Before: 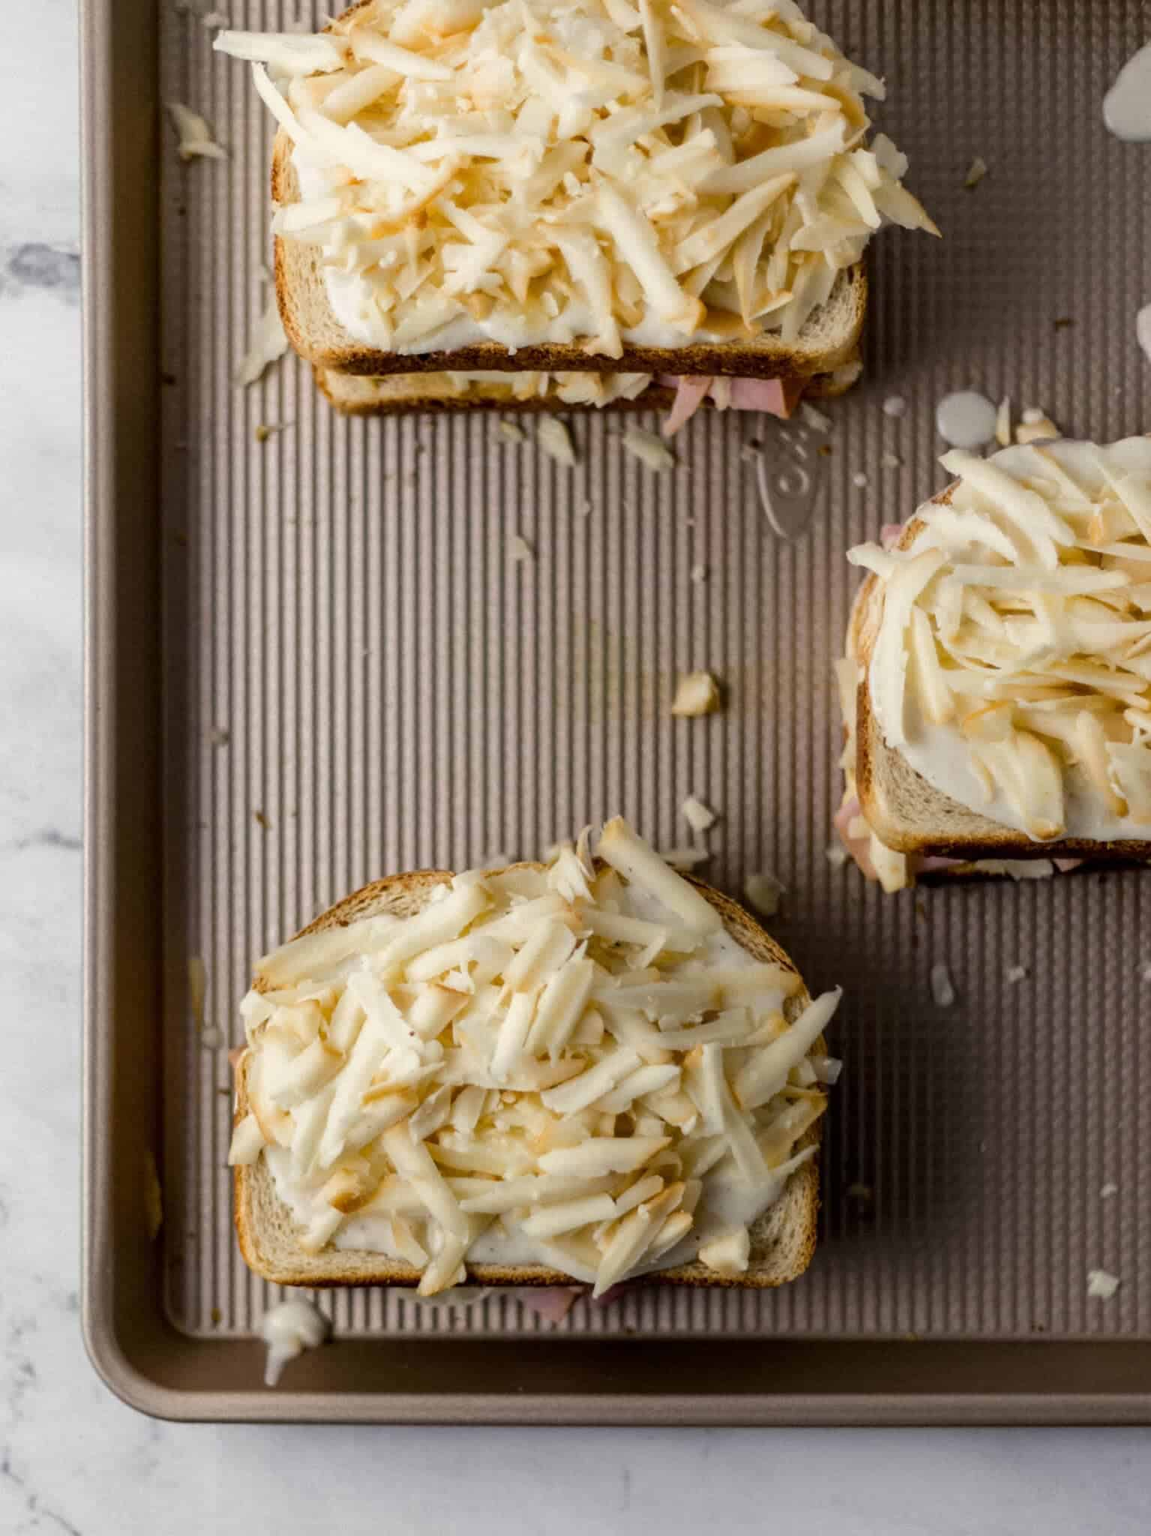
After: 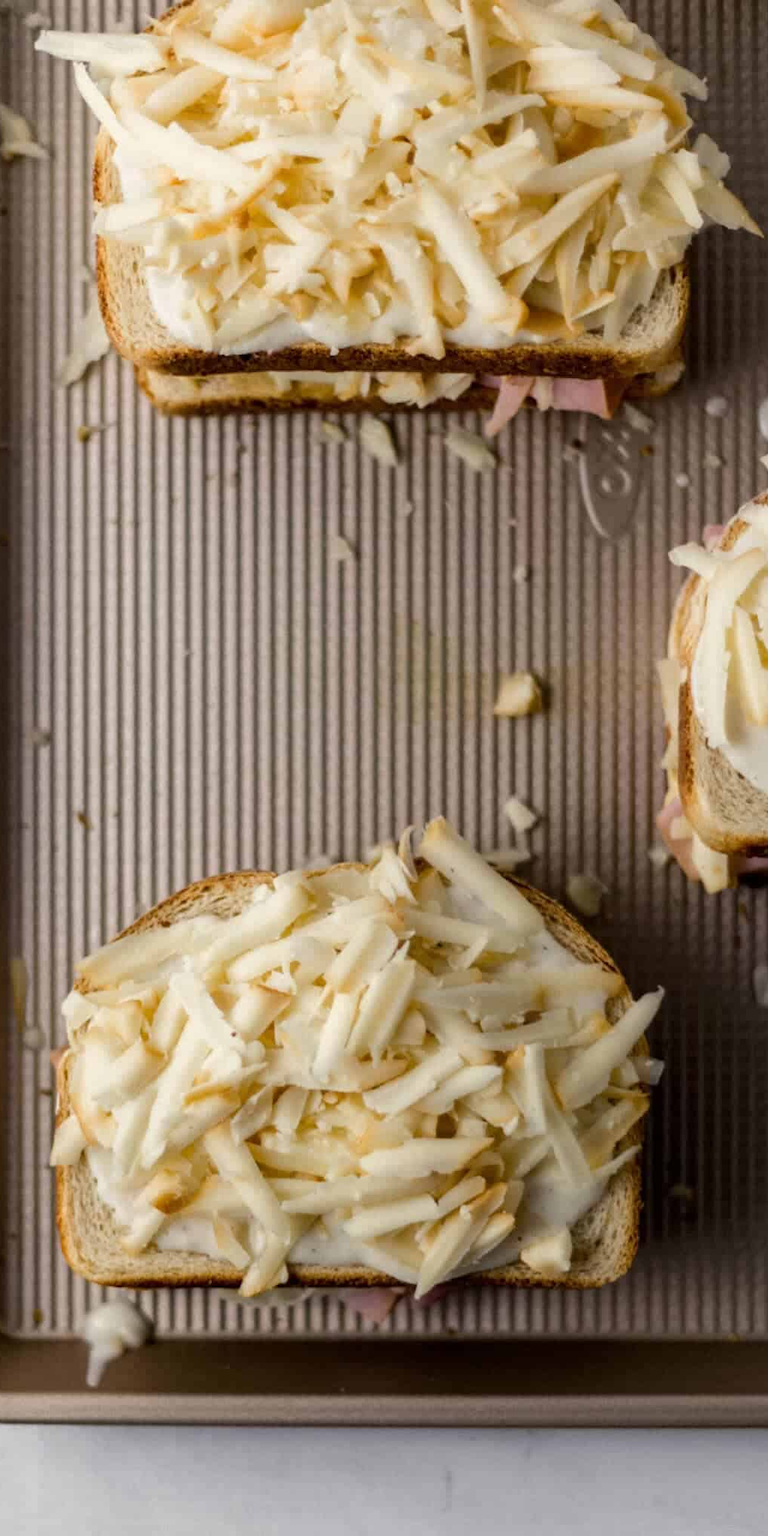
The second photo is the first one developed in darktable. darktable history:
crop and rotate: left 15.508%, right 17.763%
